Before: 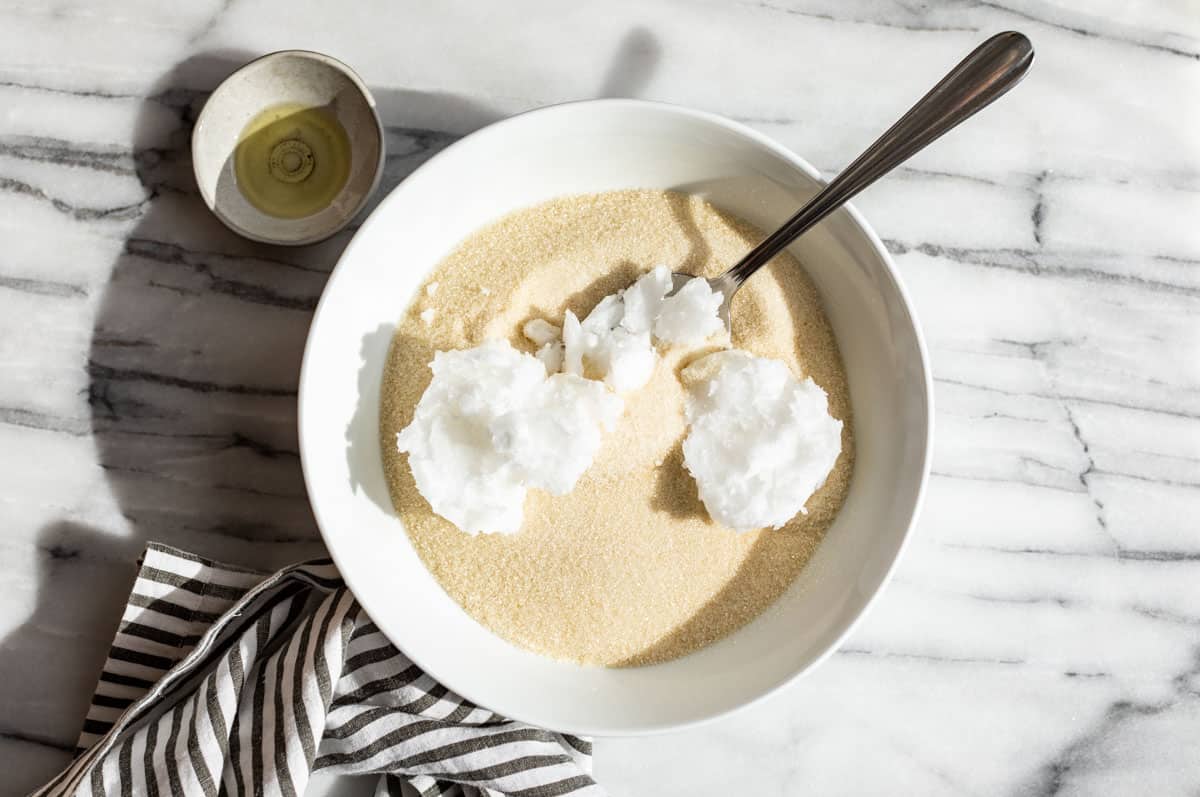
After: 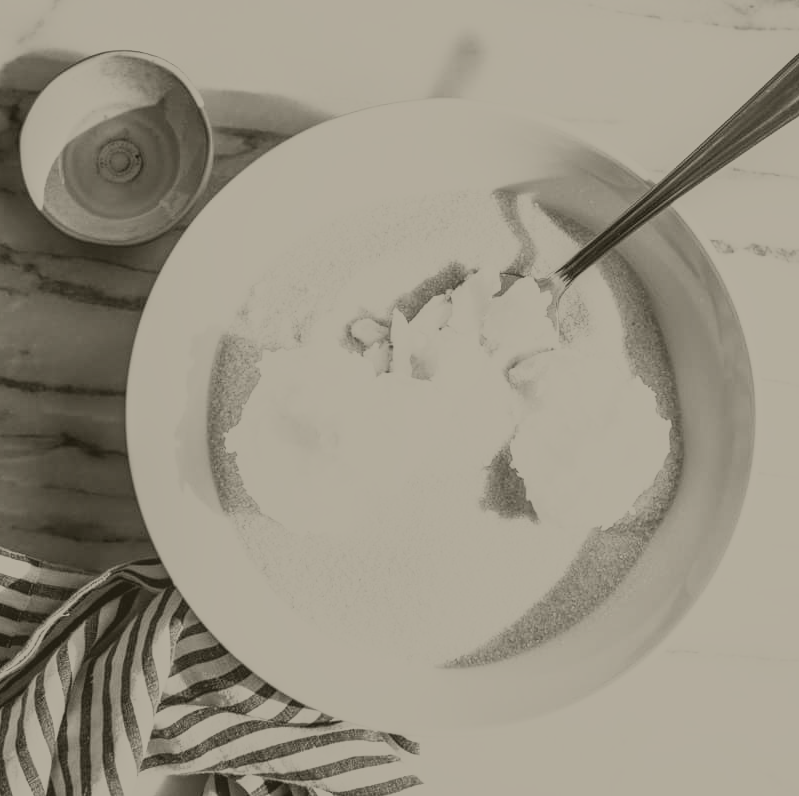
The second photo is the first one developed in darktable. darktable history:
colorize: hue 41.44°, saturation 22%, source mix 60%, lightness 10.61%
local contrast: on, module defaults
crop and rotate: left 14.385%, right 18.948%
base curve: curves: ch0 [(0, 0) (0.495, 0.917) (1, 1)], preserve colors none
